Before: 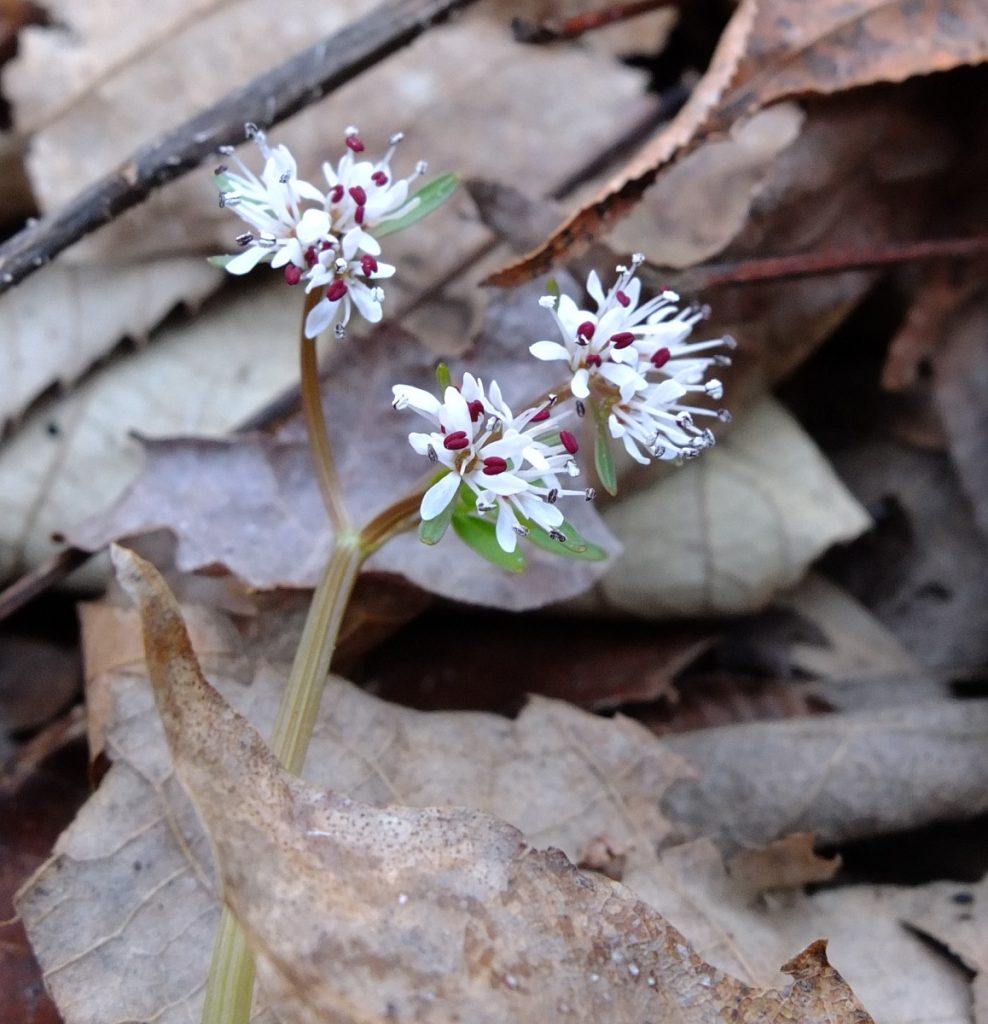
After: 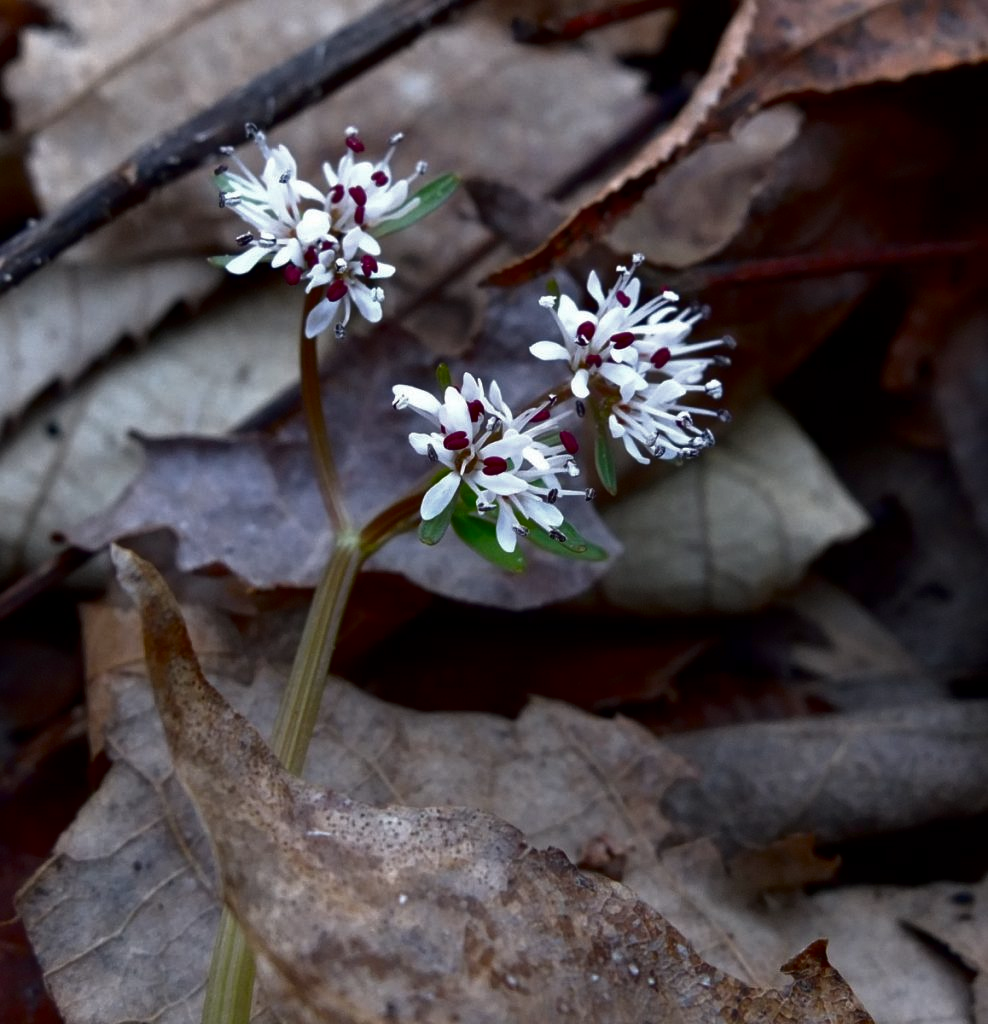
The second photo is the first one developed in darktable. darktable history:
contrast brightness saturation: brightness -0.519
